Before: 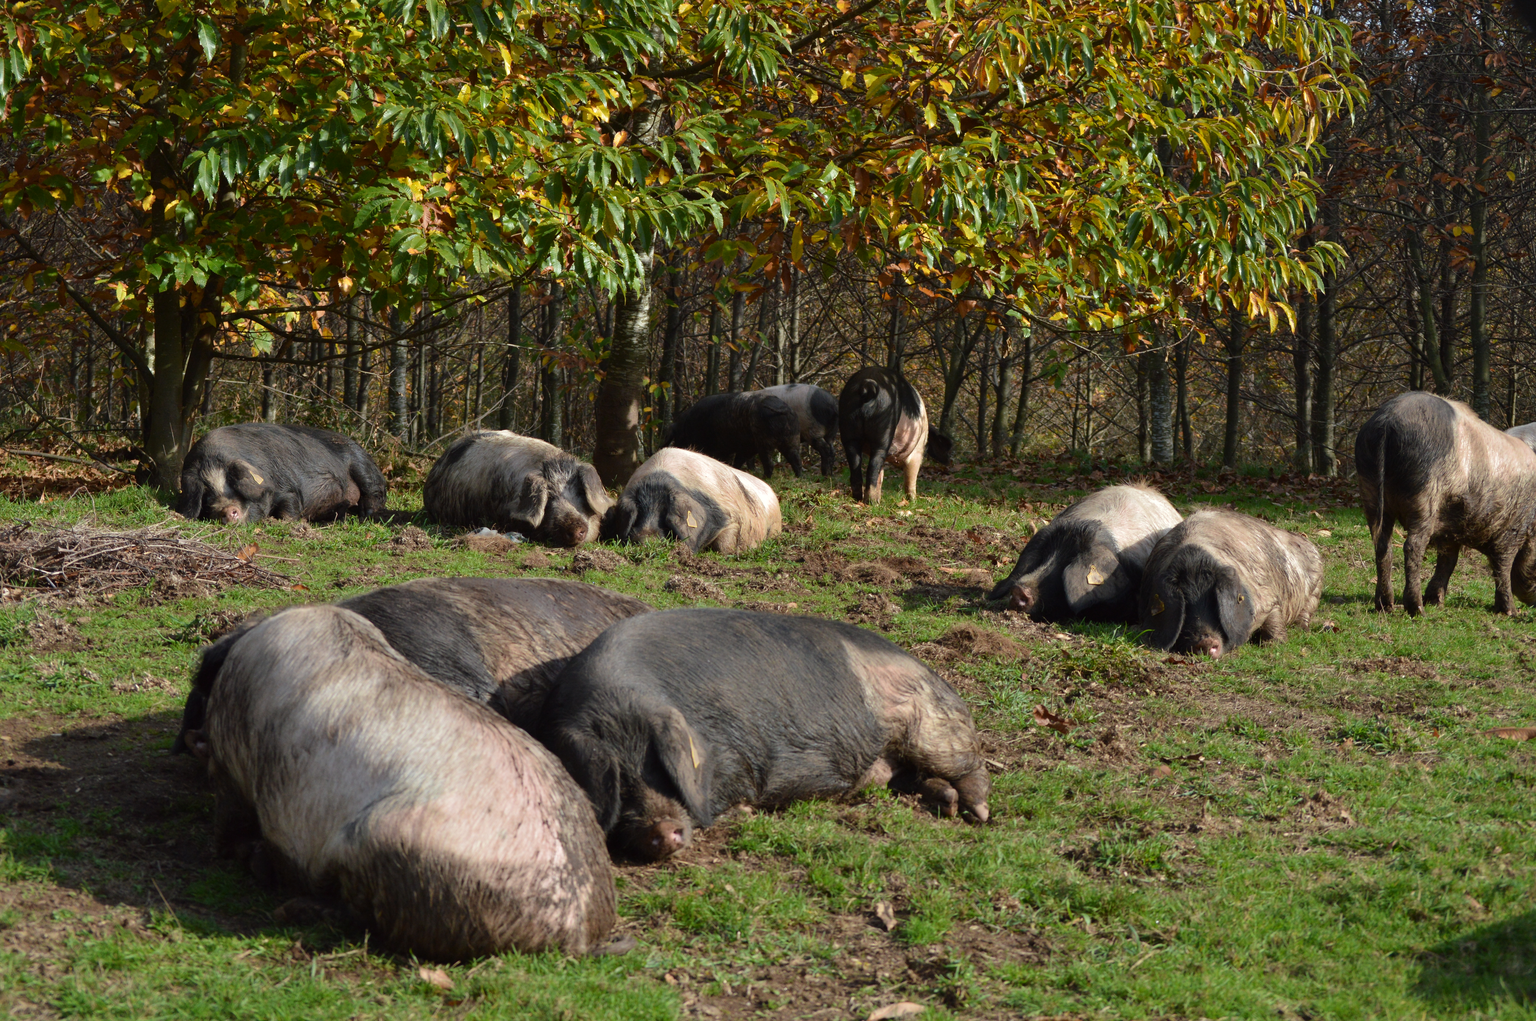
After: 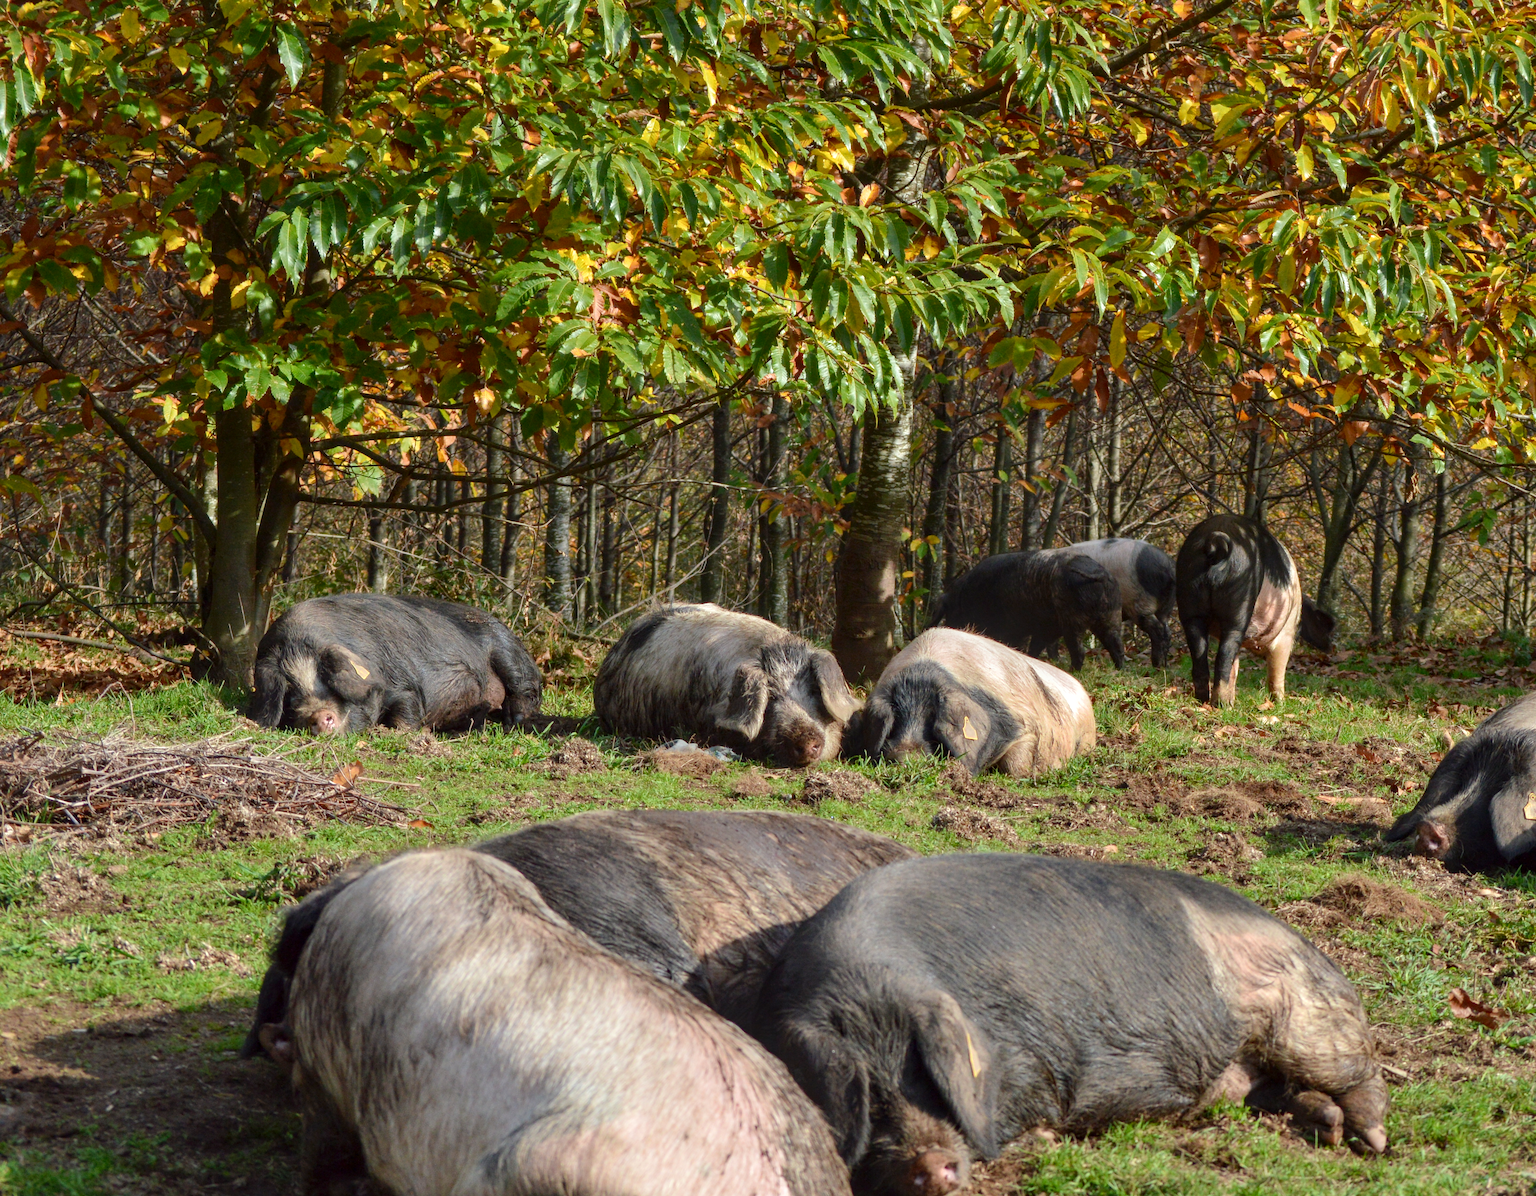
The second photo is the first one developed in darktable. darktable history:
local contrast: detail 130%
levels: levels [0, 0.445, 1]
crop: right 28.641%, bottom 16.399%
